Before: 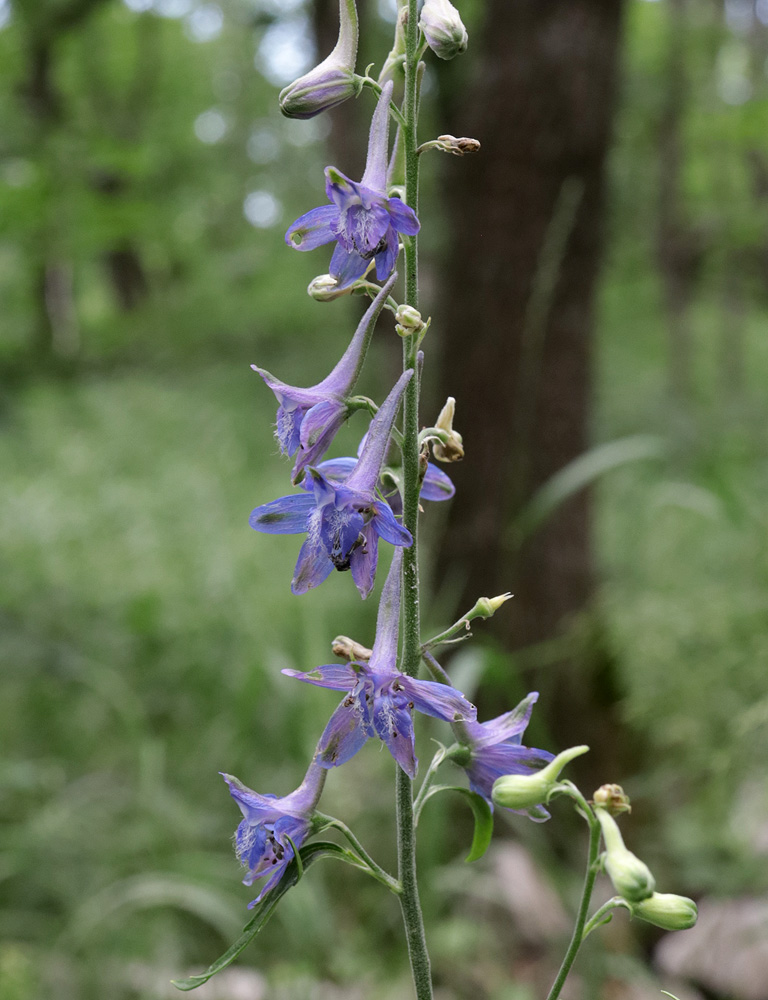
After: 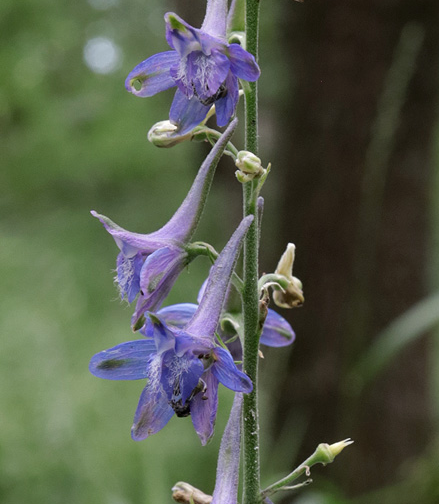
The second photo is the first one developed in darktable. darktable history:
crop: left 20.932%, top 15.471%, right 21.848%, bottom 34.081%
base curve: curves: ch0 [(0, 0) (0.303, 0.277) (1, 1)]
